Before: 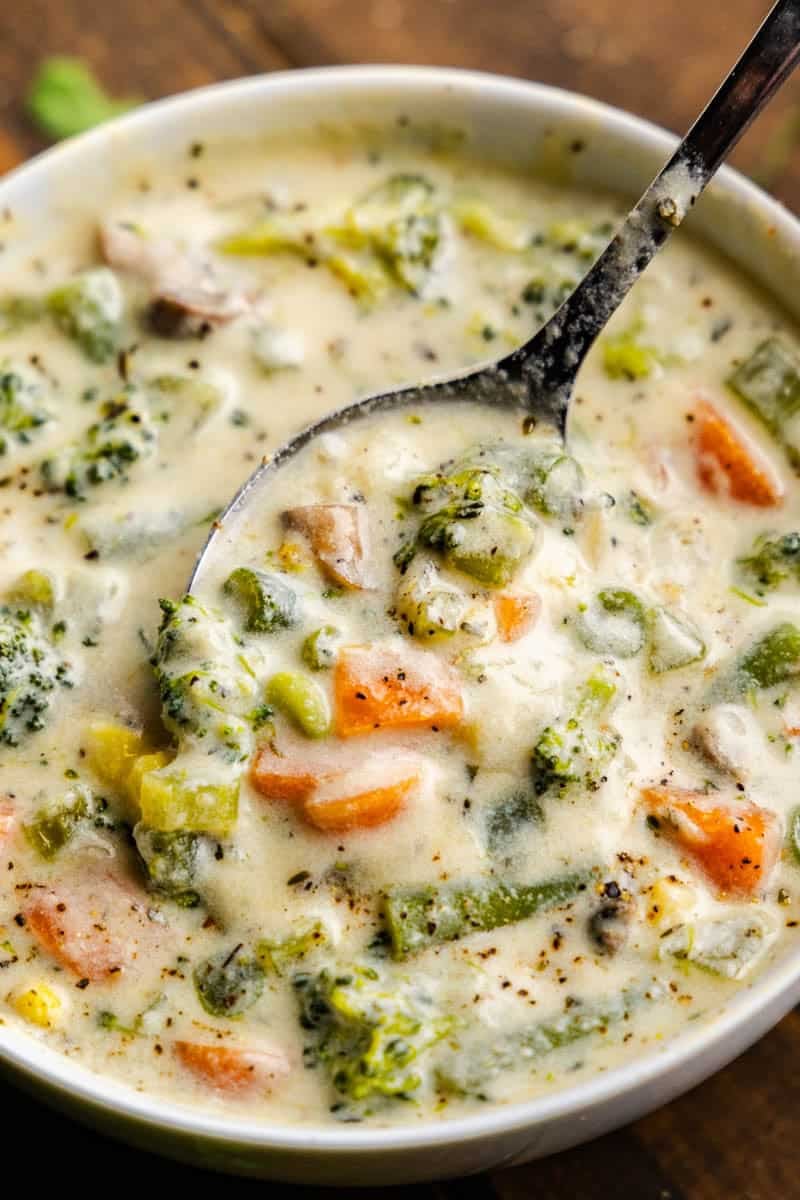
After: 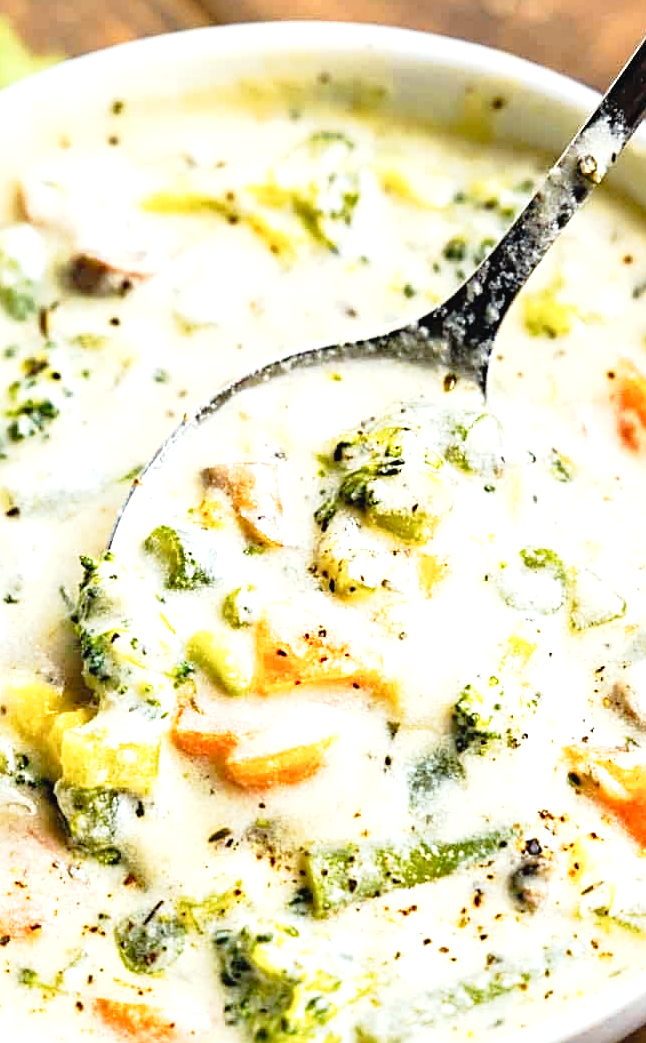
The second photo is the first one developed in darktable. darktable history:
exposure: black level correction 0, exposure 1.2 EV, compensate exposure bias true, compensate highlight preservation false
crop: left 9.914%, top 3.604%, right 9.293%, bottom 9.429%
tone curve: curves: ch0 [(0, 0.021) (0.049, 0.044) (0.152, 0.14) (0.328, 0.377) (0.473, 0.543) (0.663, 0.734) (0.84, 0.899) (1, 0.969)]; ch1 [(0, 0) (0.302, 0.331) (0.427, 0.433) (0.472, 0.47) (0.502, 0.503) (0.527, 0.524) (0.564, 0.591) (0.602, 0.632) (0.677, 0.701) (0.859, 0.885) (1, 1)]; ch2 [(0, 0) (0.33, 0.301) (0.447, 0.44) (0.487, 0.496) (0.502, 0.516) (0.535, 0.563) (0.565, 0.6) (0.618, 0.629) (1, 1)], preserve colors none
sharpen: radius 2.792
color calibration: illuminant Planckian (black body), adaptation linear Bradford (ICC v4), x 0.362, y 0.366, temperature 4514.42 K
tone equalizer: edges refinement/feathering 500, mask exposure compensation -1.57 EV, preserve details no
shadows and highlights: shadows 25.33, highlights -23.29
